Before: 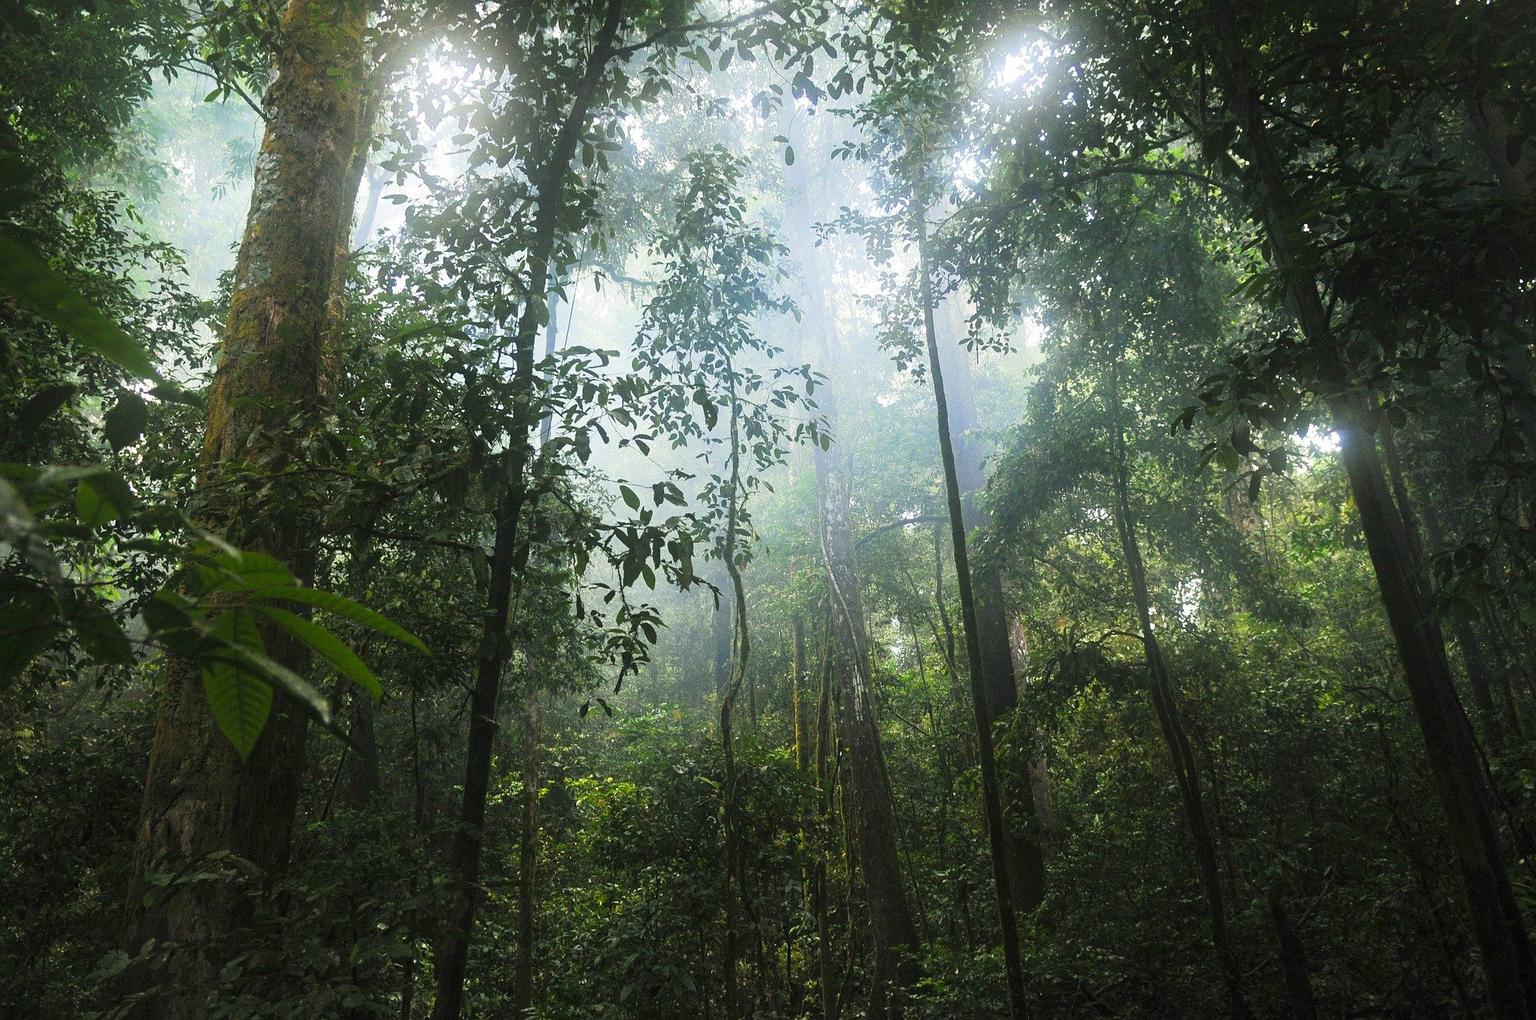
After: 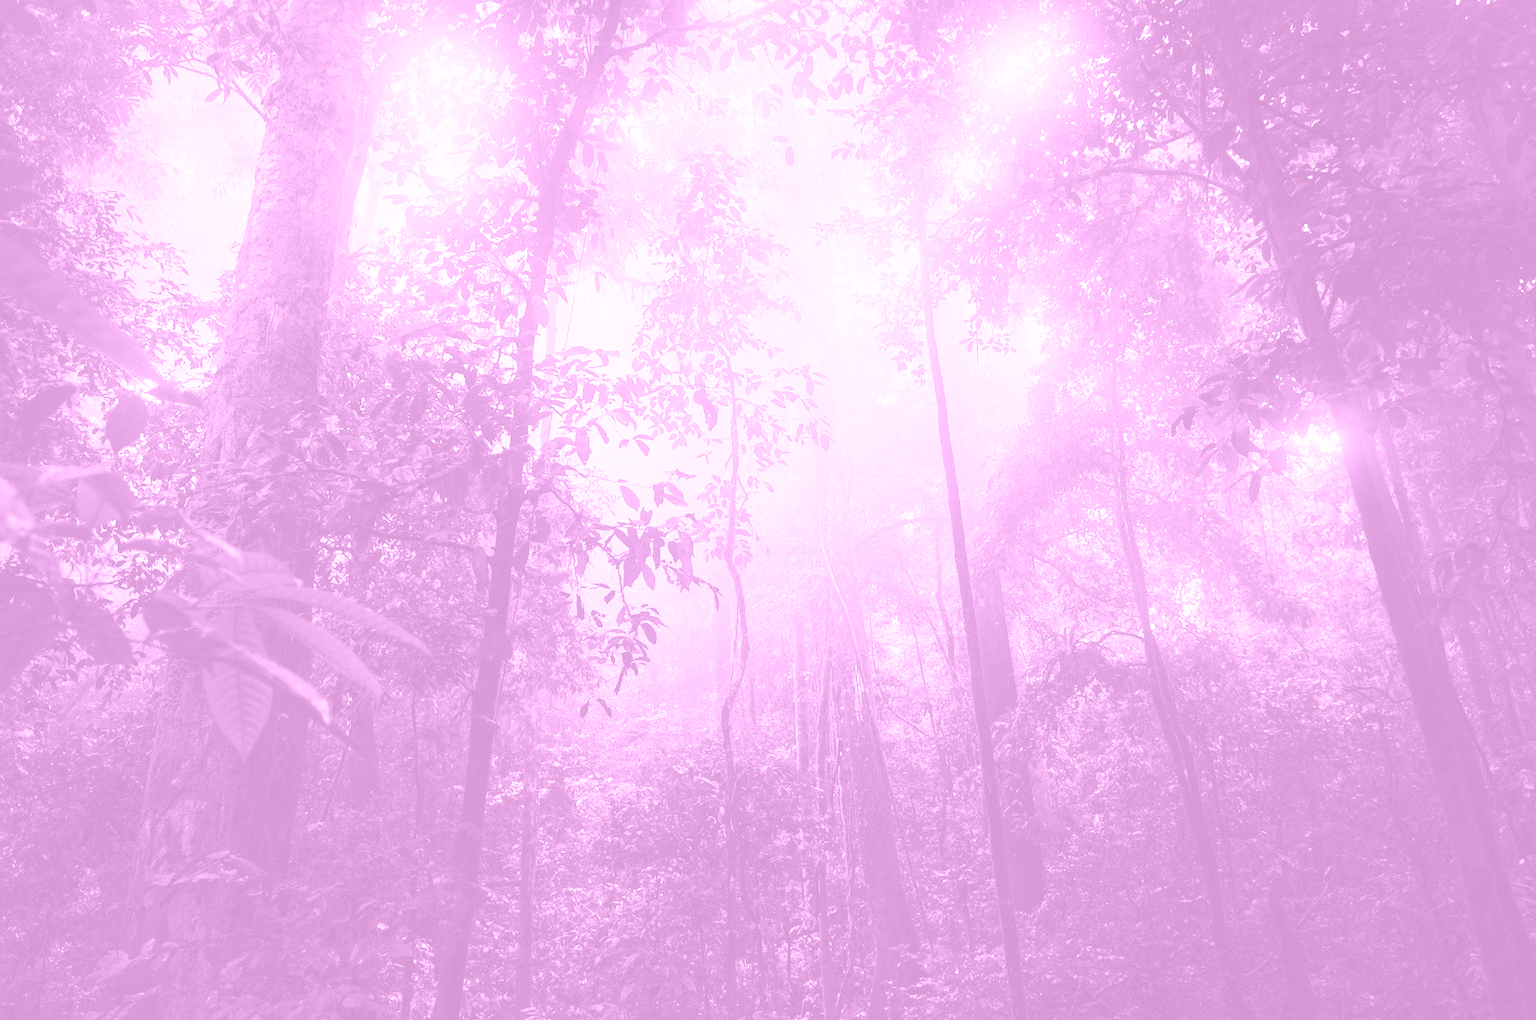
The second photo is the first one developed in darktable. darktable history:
exposure: black level correction 0, exposure 1.2 EV, compensate highlight preservation false
contrast brightness saturation: contrast 0.18, saturation 0.3
colorize: hue 331.2°, saturation 75%, source mix 30.28%, lightness 70.52%, version 1
